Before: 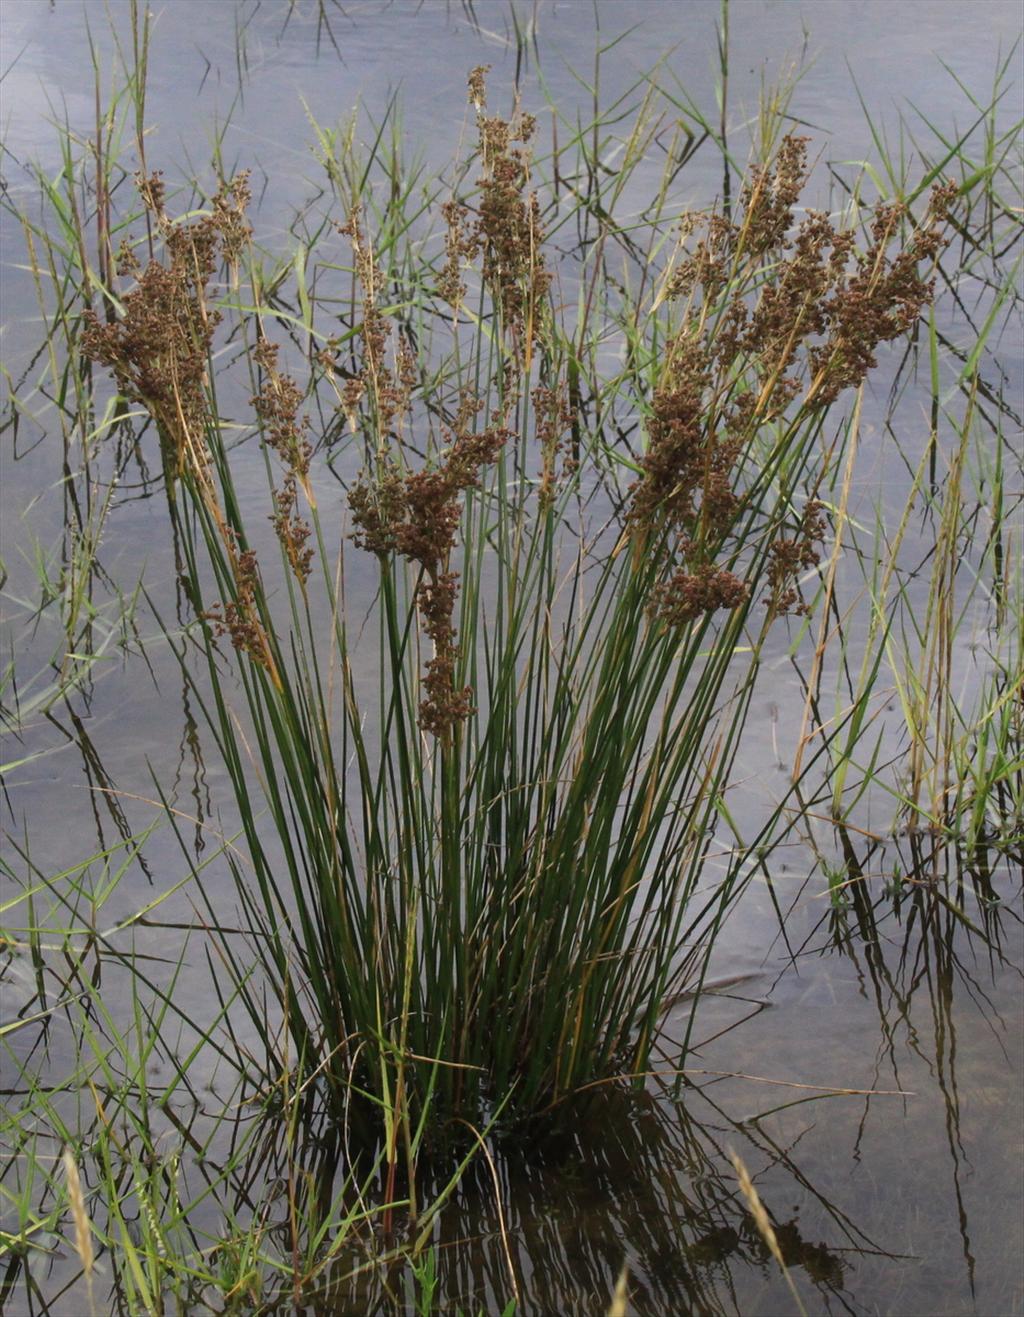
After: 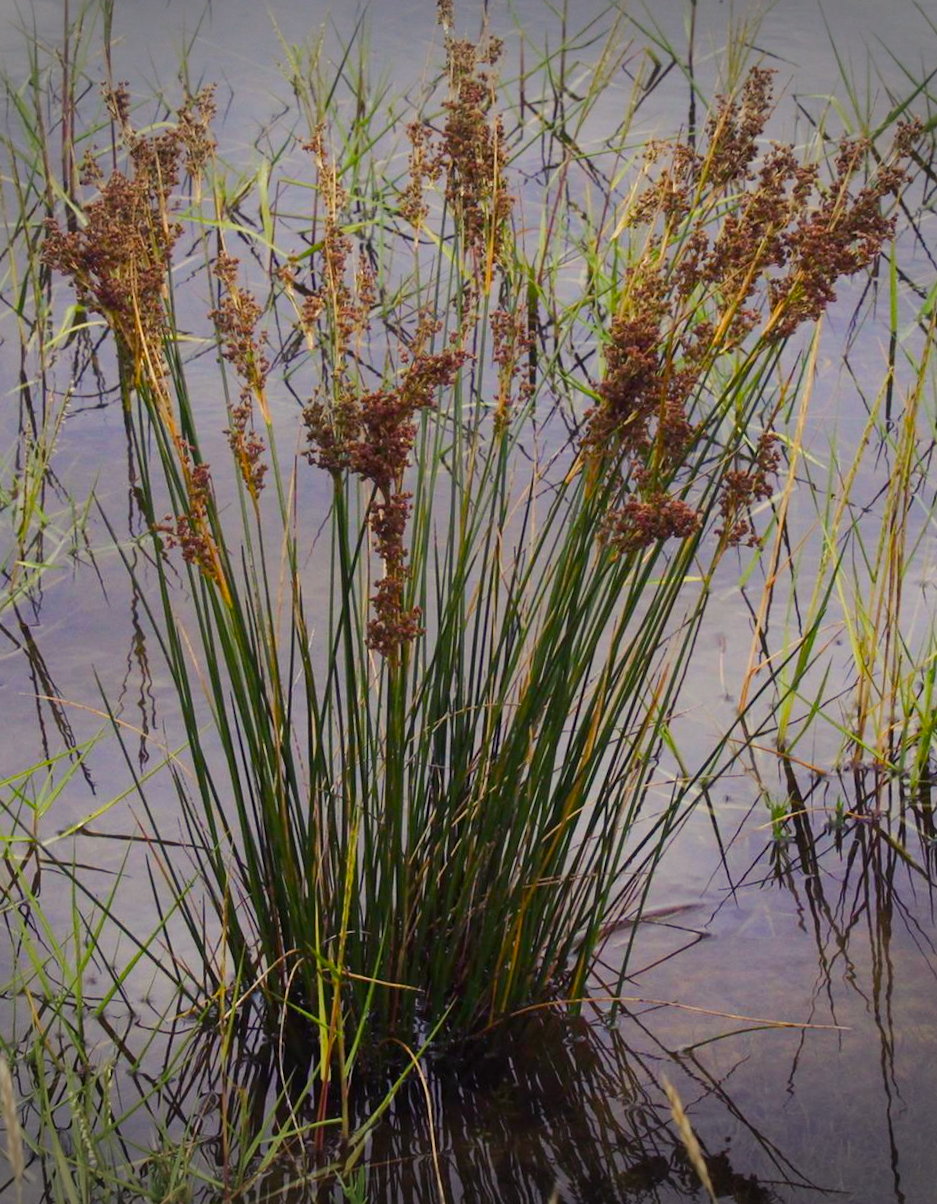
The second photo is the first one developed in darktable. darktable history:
crop and rotate: angle -1.88°, left 3.099%, top 4.158%, right 1.564%, bottom 0.58%
vignetting: fall-off start 89.47%, fall-off radius 44.57%, width/height ratio 1.167
color balance rgb: shadows lift › luminance -21.716%, shadows lift › chroma 9.225%, shadows lift › hue 283.74°, highlights gain › chroma 3.018%, highlights gain › hue 78.54°, perceptual saturation grading › global saturation 27.483%, perceptual saturation grading › highlights -28.004%, perceptual saturation grading › mid-tones 15.559%, perceptual saturation grading › shadows 32.952%, perceptual brilliance grading › mid-tones 10.525%, perceptual brilliance grading › shadows 14.854%, global vibrance 20.38%
